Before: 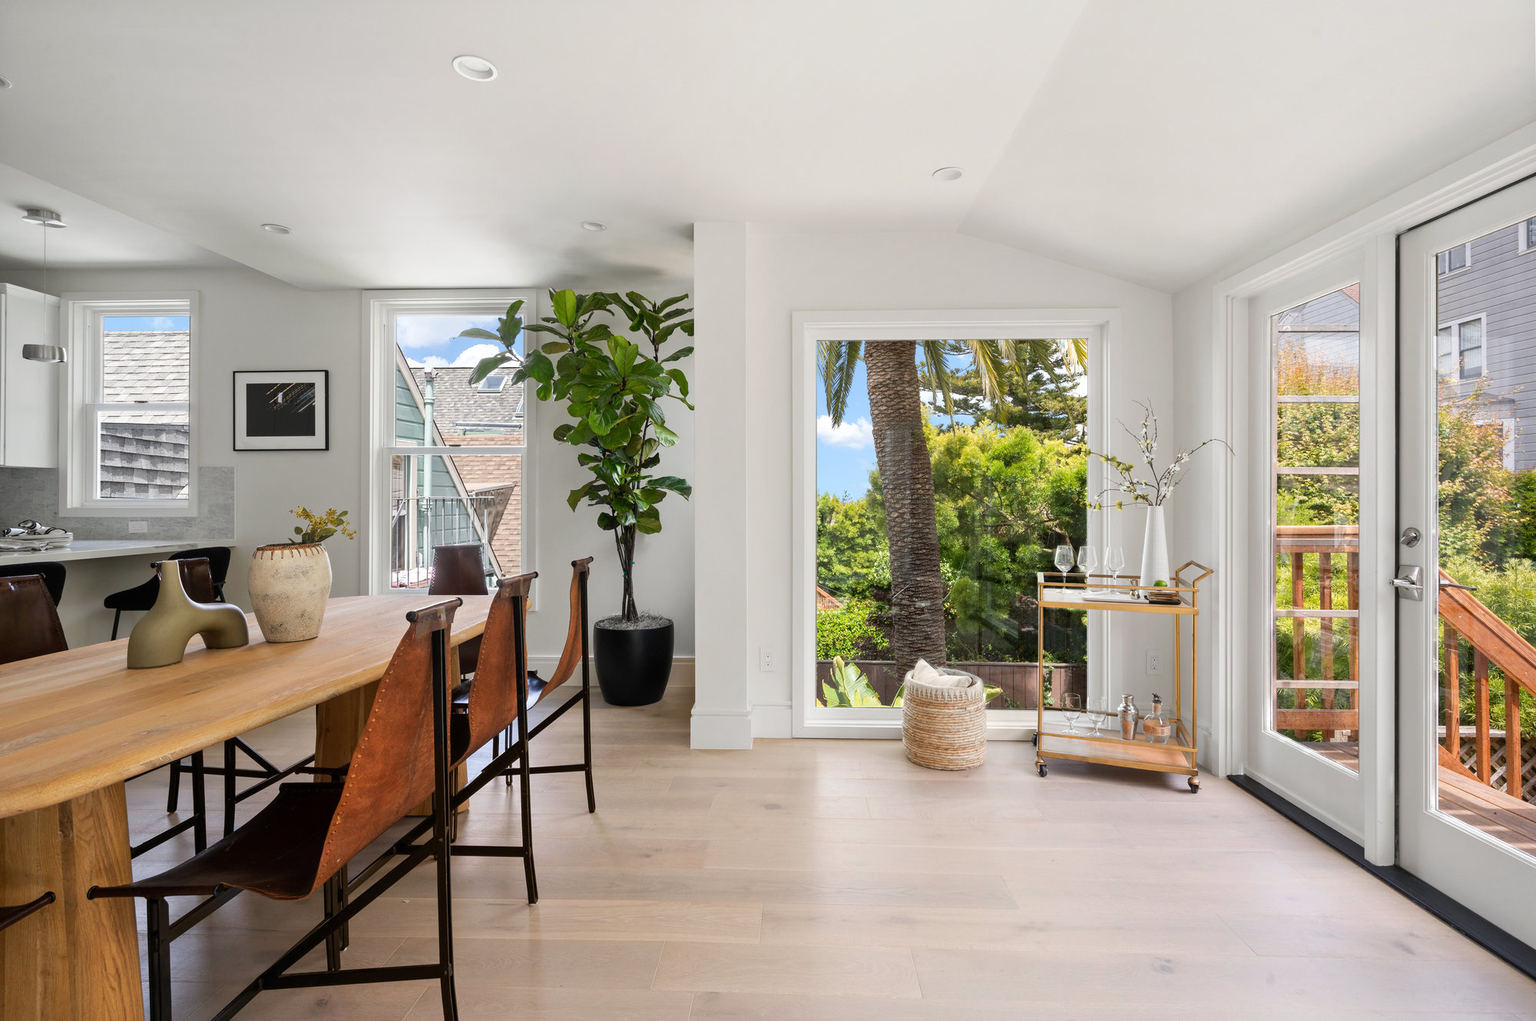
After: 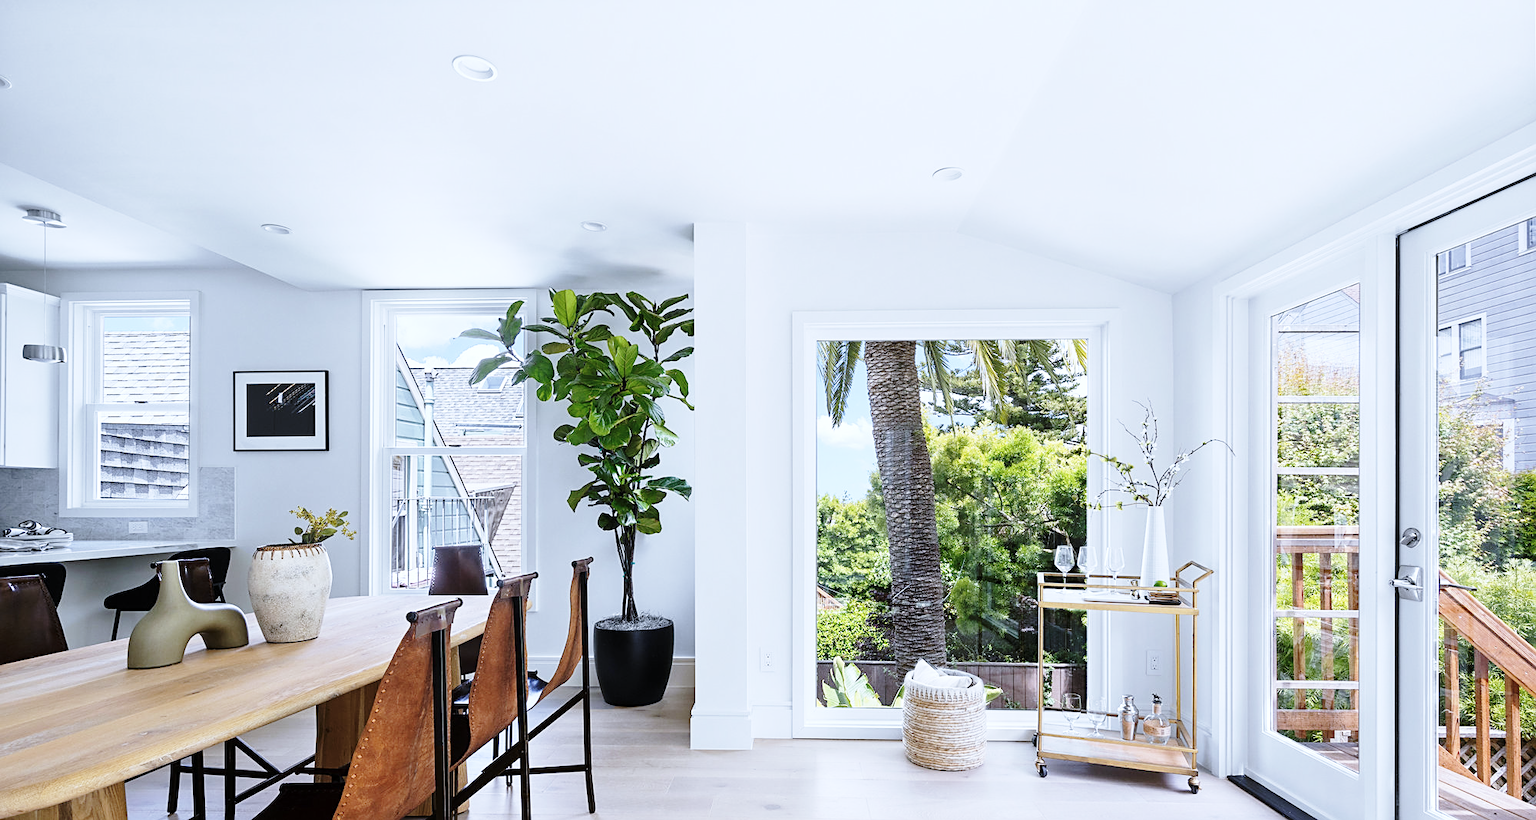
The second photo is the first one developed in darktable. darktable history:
crop: bottom 19.644%
white balance: red 0.871, blue 1.249
color correction: saturation 0.8
sharpen: on, module defaults
base curve: curves: ch0 [(0, 0) (0.028, 0.03) (0.121, 0.232) (0.46, 0.748) (0.859, 0.968) (1, 1)], preserve colors none
